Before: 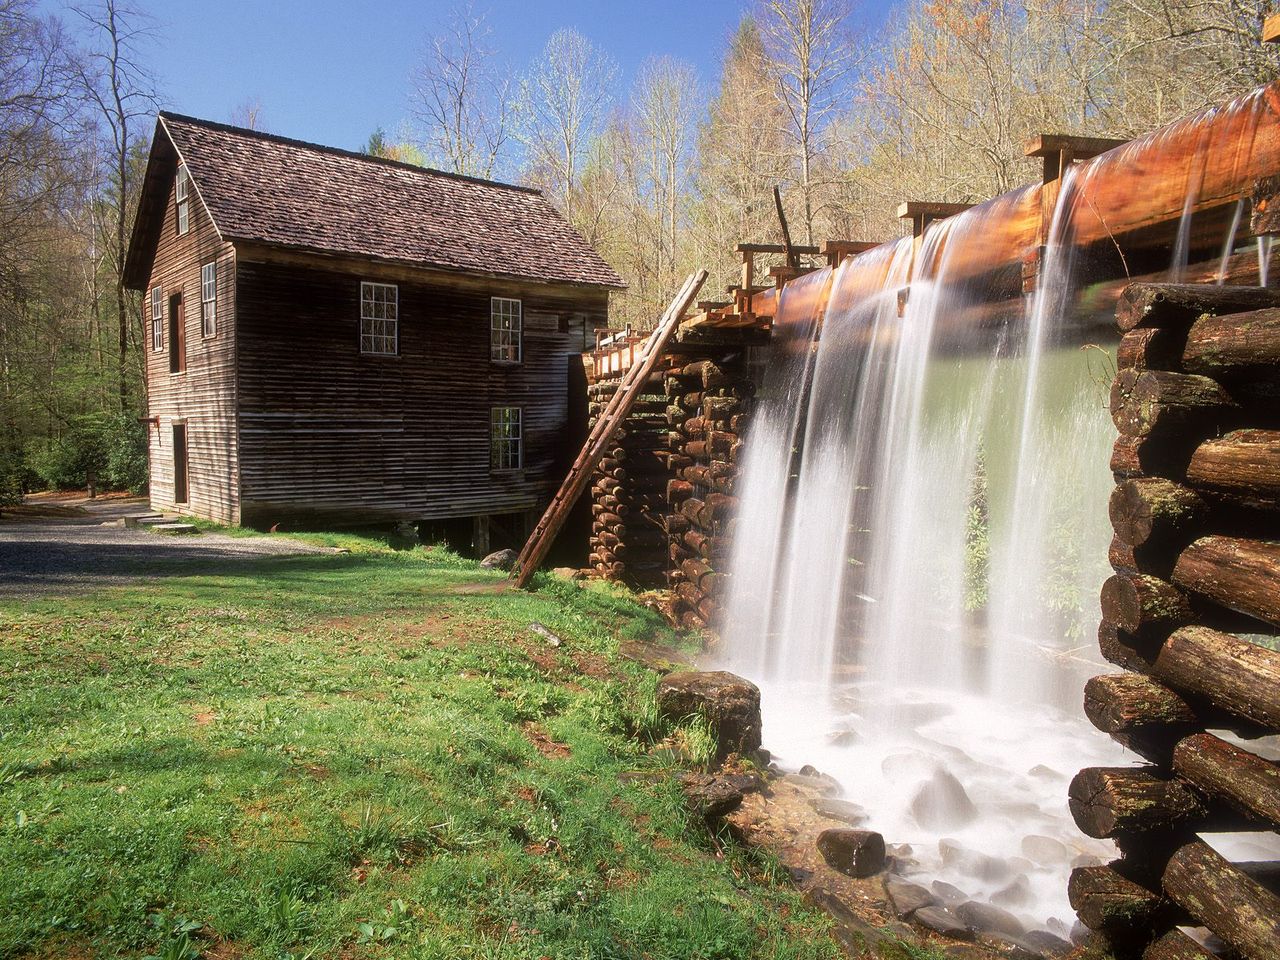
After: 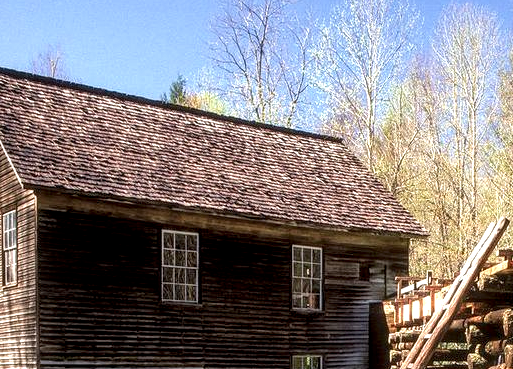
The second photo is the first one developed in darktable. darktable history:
local contrast: highlights 60%, shadows 60%, detail 160%
exposure: black level correction 0.001, exposure 0.498 EV, compensate highlight preservation false
crop: left 15.555%, top 5.433%, right 44.366%, bottom 56.058%
